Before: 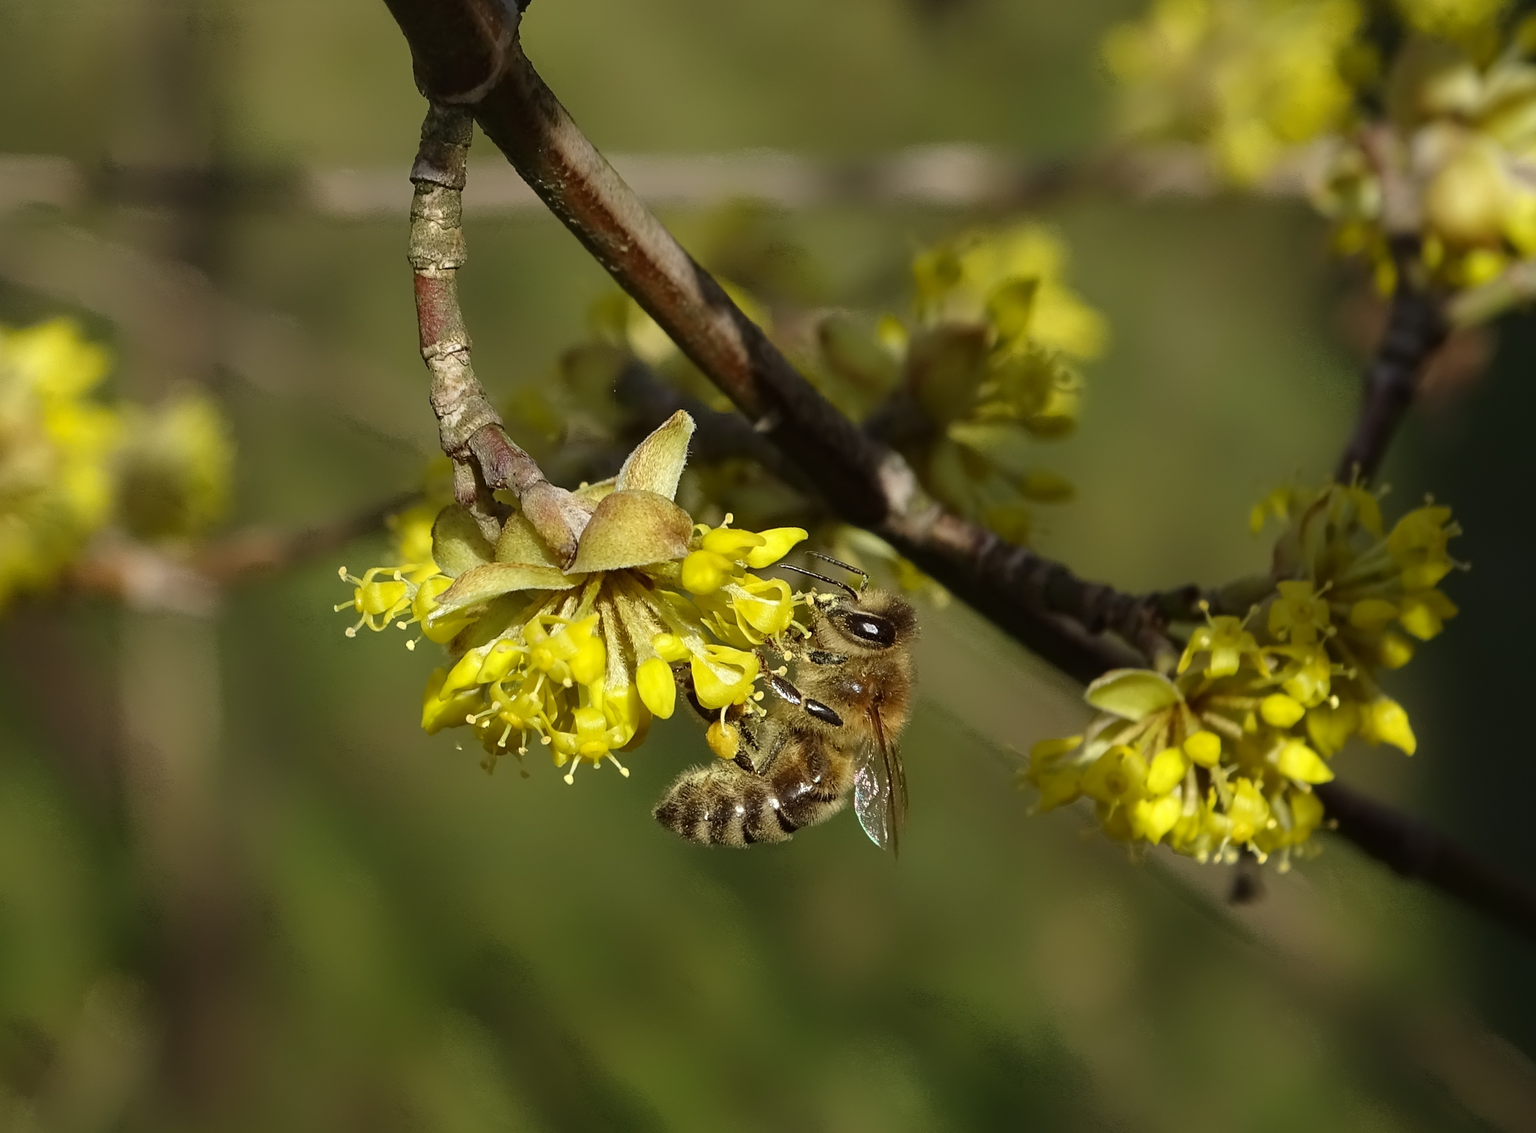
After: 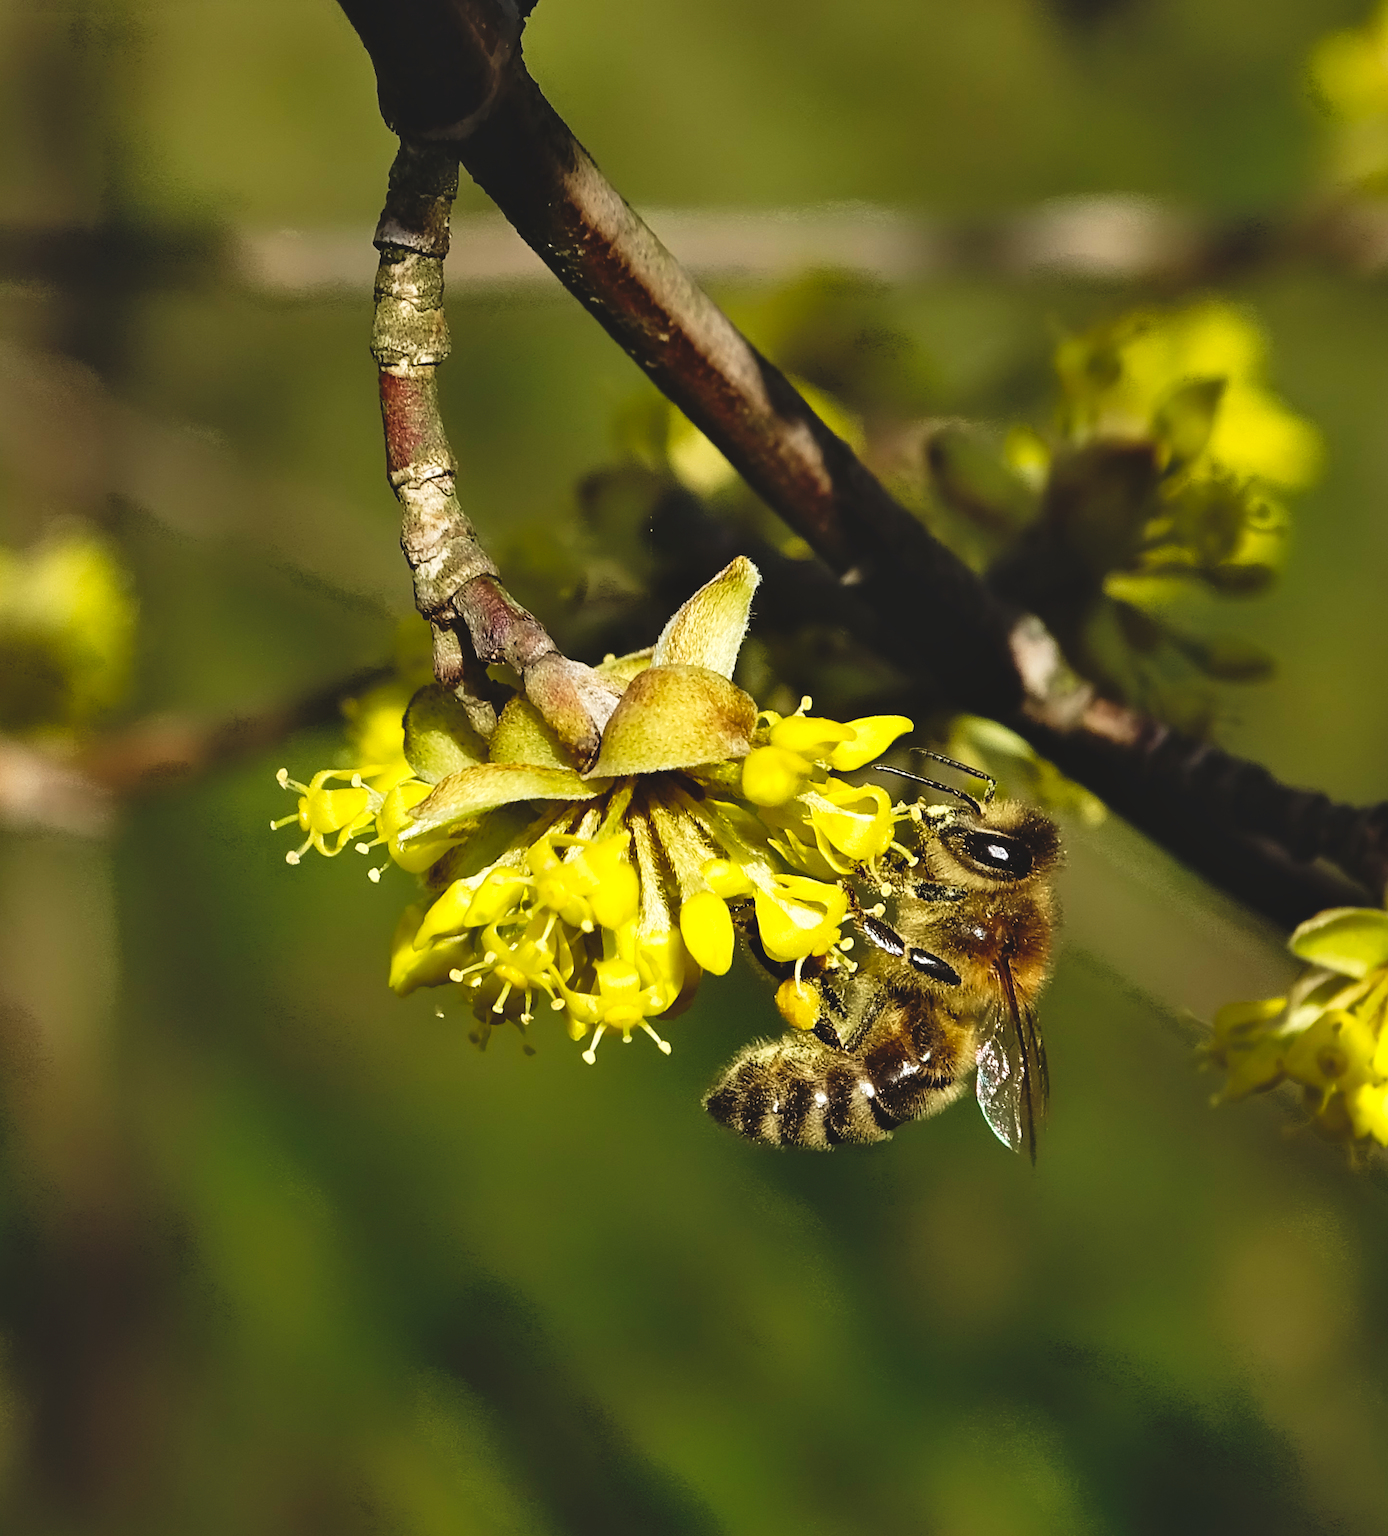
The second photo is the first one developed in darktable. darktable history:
tone curve: curves: ch0 [(0, 0) (0.003, 0.082) (0.011, 0.082) (0.025, 0.088) (0.044, 0.088) (0.069, 0.093) (0.1, 0.101) (0.136, 0.109) (0.177, 0.129) (0.224, 0.155) (0.277, 0.214) (0.335, 0.289) (0.399, 0.378) (0.468, 0.476) (0.543, 0.589) (0.623, 0.713) (0.709, 0.826) (0.801, 0.908) (0.898, 0.98) (1, 1)], preserve colors none
shadows and highlights: shadows 37.27, highlights -28.18, soften with gaussian
crop and rotate: left 8.786%, right 24.548%
